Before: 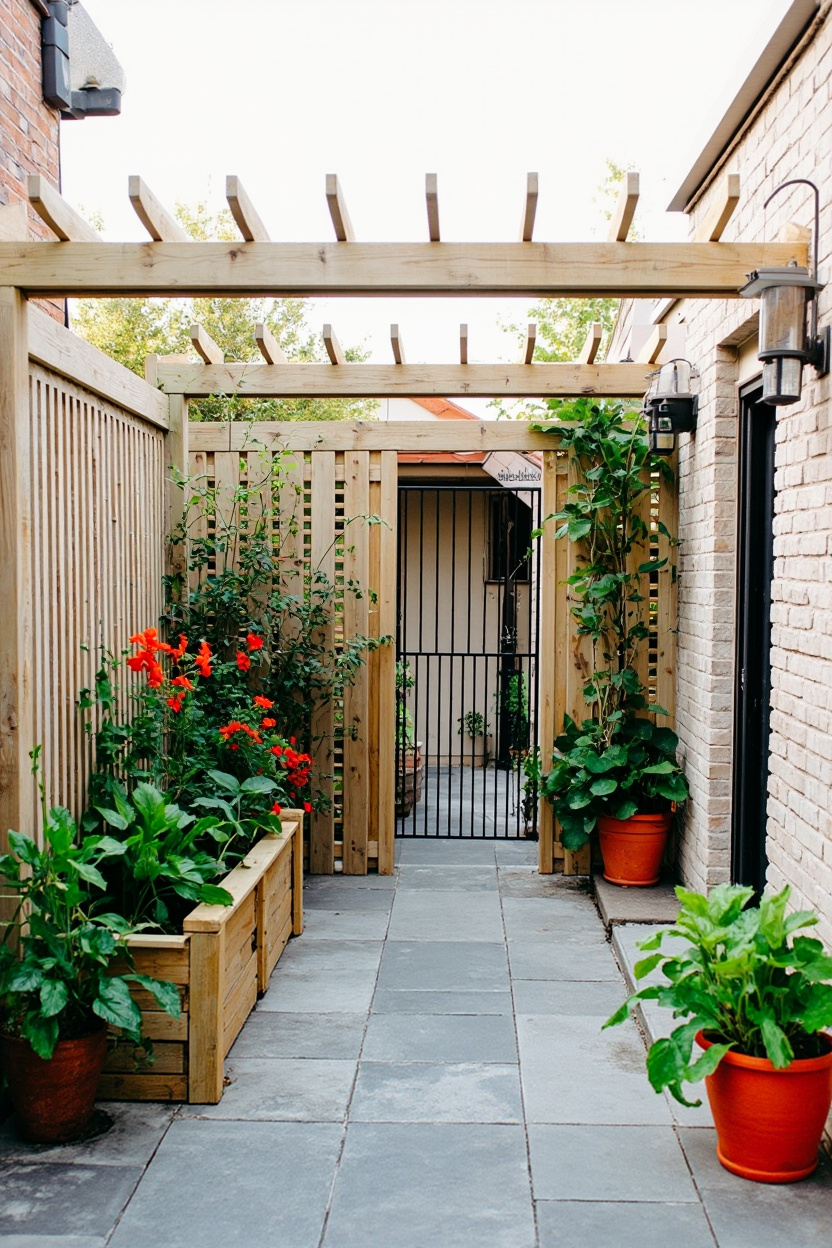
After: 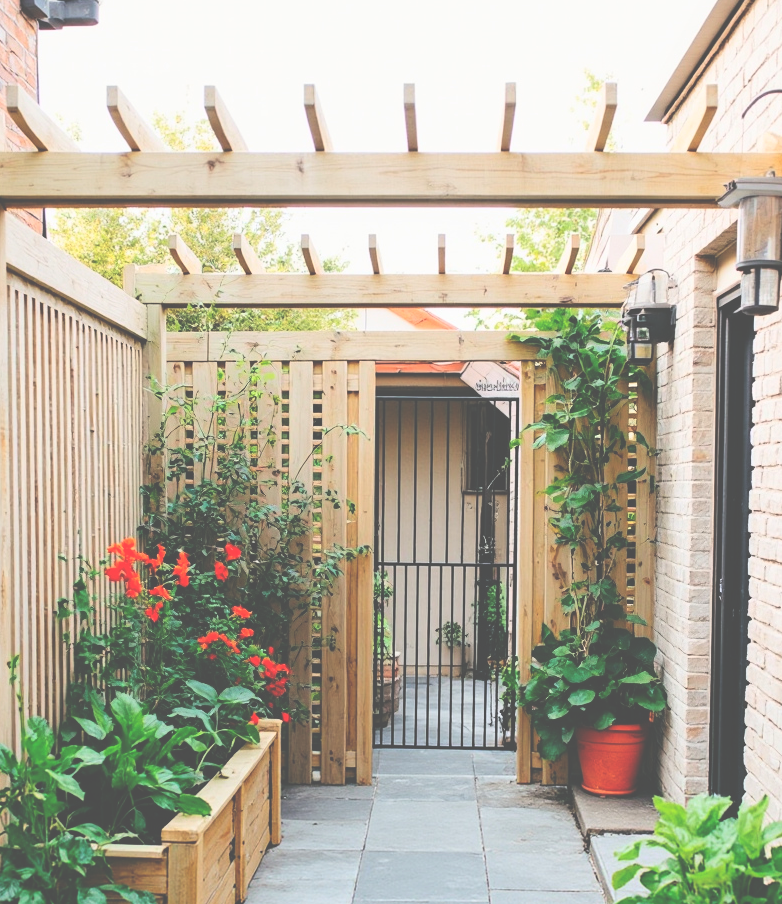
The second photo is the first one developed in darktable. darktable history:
crop: left 2.686%, top 7.239%, right 3.304%, bottom 20.276%
contrast brightness saturation: contrast 0.198, brightness 0.16, saturation 0.223
exposure: black level correction -0.06, exposure -0.05 EV, compensate highlight preservation false
